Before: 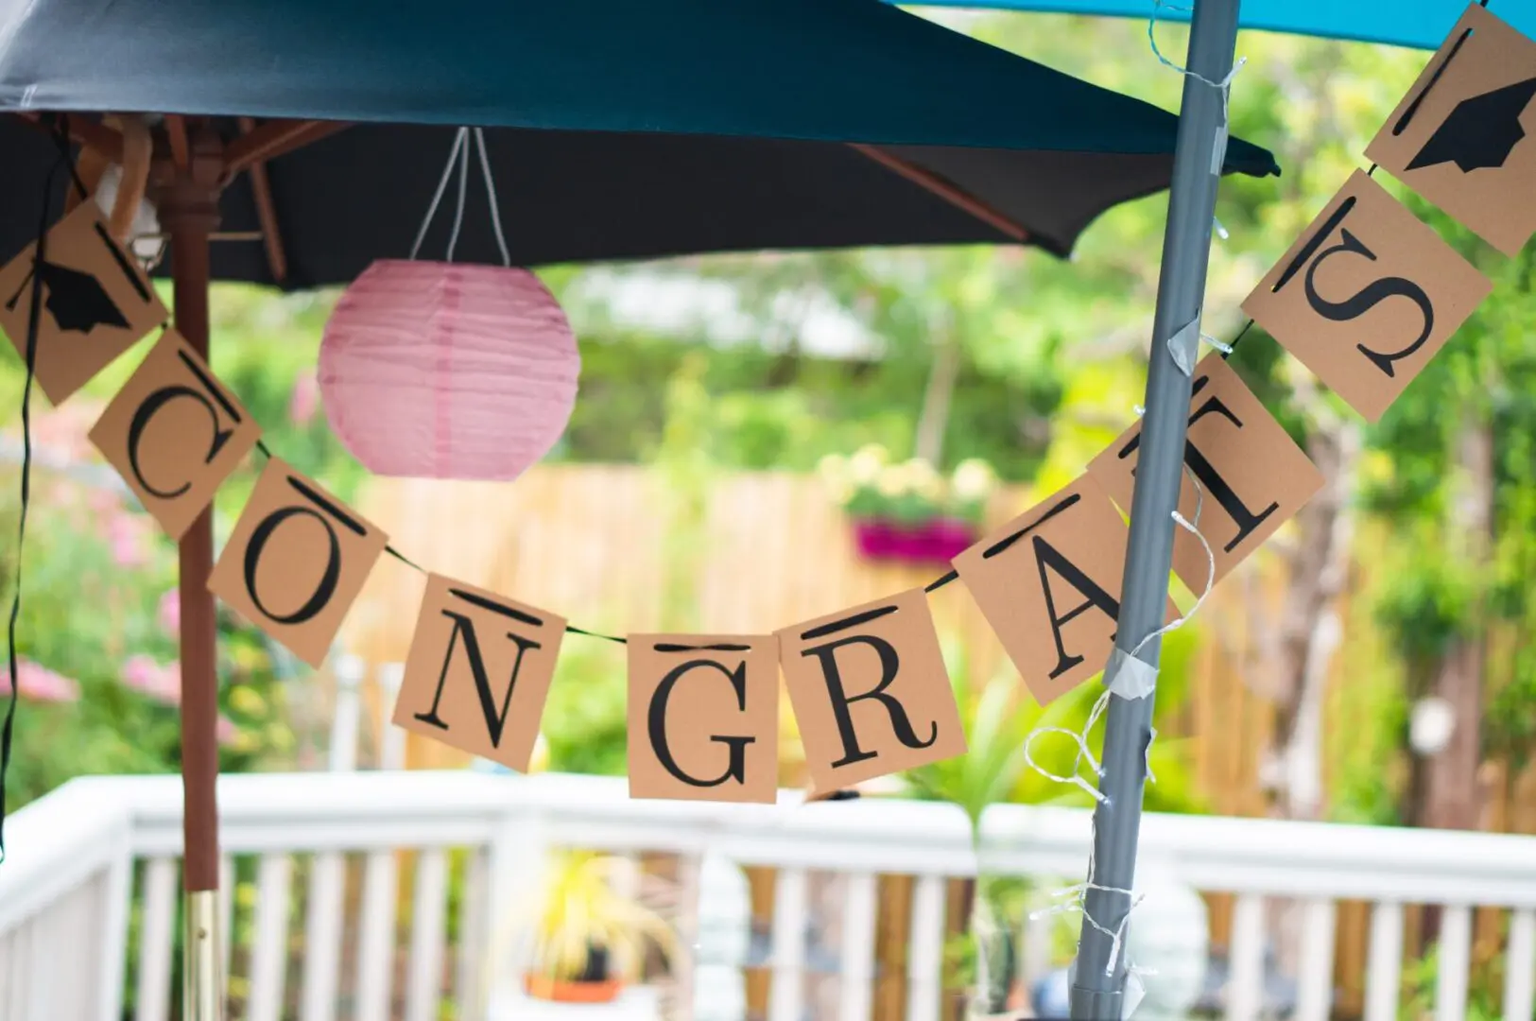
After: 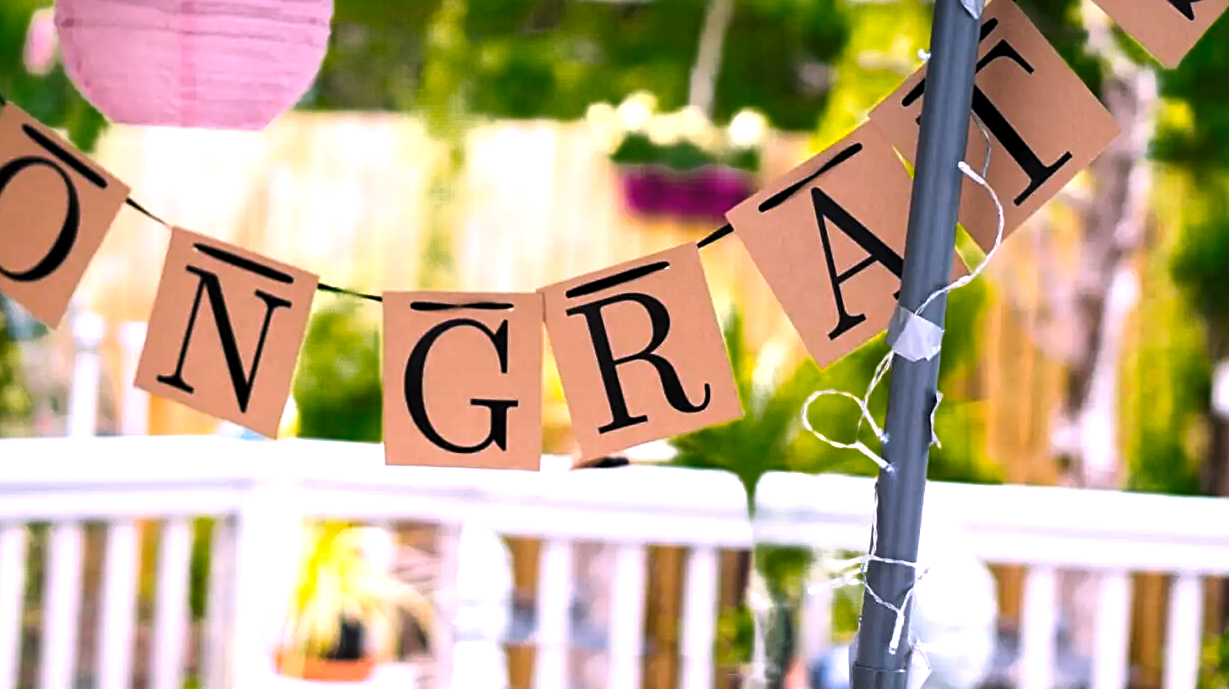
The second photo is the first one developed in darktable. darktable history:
crop and rotate: left 17.299%, top 35.115%, right 7.015%, bottom 1.024%
levels: levels [0.101, 0.578, 0.953]
white balance: red 1.066, blue 1.119
color zones: curves: ch0 [(0.25, 0.5) (0.347, 0.092) (0.75, 0.5)]; ch1 [(0.25, 0.5) (0.33, 0.51) (0.75, 0.5)]
exposure: black level correction 0.004, exposure 0.014 EV, compensate highlight preservation false
color balance rgb: perceptual saturation grading › global saturation 25%, global vibrance 20%
sharpen: on, module defaults
